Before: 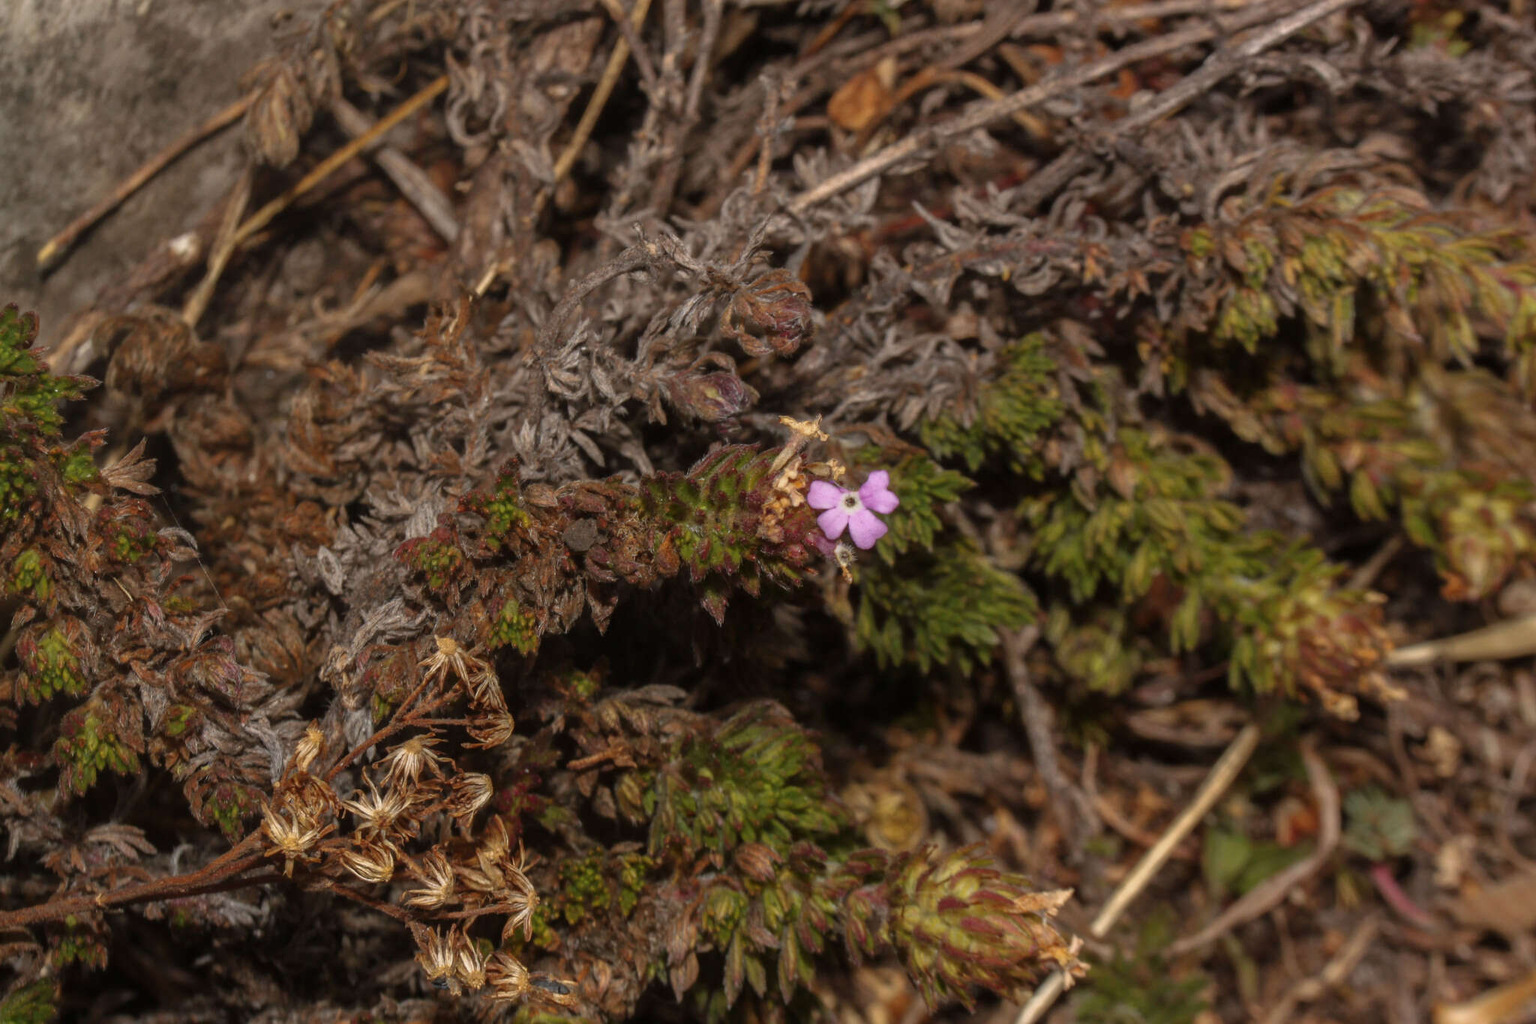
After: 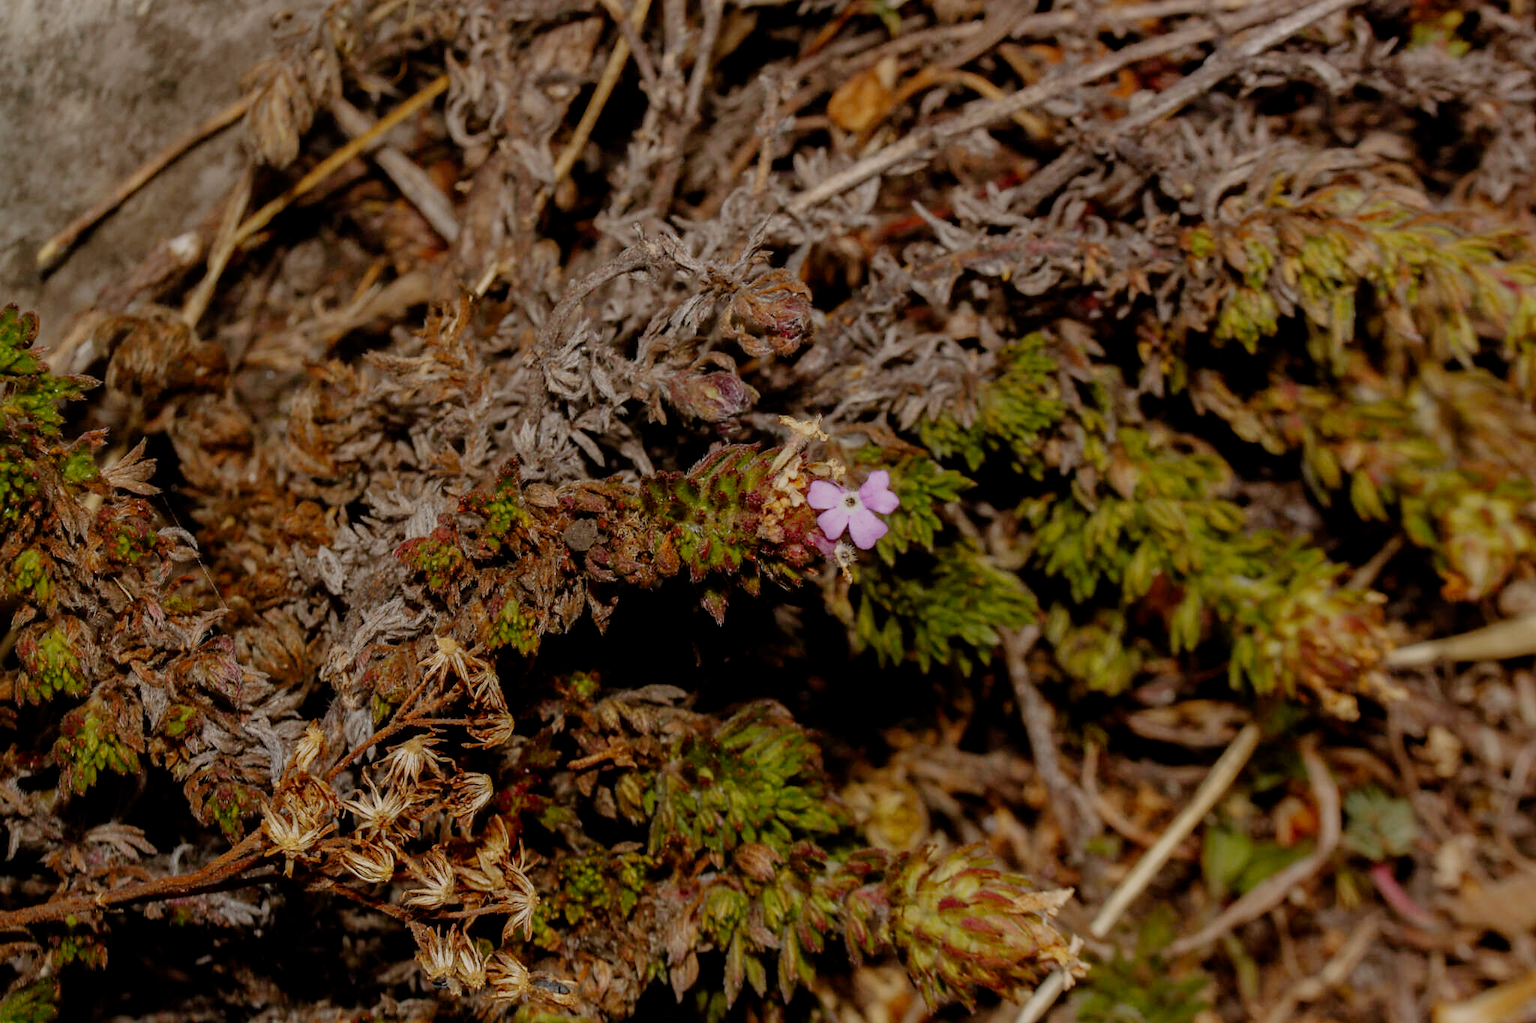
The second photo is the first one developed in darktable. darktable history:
sharpen: radius 1.868, amount 0.401, threshold 1.327
filmic rgb: middle gray luminance 17.94%, black relative exposure -7.51 EV, white relative exposure 8.45 EV, target black luminance 0%, hardness 2.23, latitude 18.68%, contrast 0.876, highlights saturation mix 6.24%, shadows ↔ highlights balance 10.81%, preserve chrominance no, color science v5 (2021)
exposure: black level correction 0.001, exposure 0.192 EV, compensate exposure bias true, compensate highlight preservation false
color zones: curves: ch0 [(0, 0.5) (0.143, 0.5) (0.286, 0.5) (0.429, 0.5) (0.571, 0.5) (0.714, 0.476) (0.857, 0.5) (1, 0.5)]; ch2 [(0, 0.5) (0.143, 0.5) (0.286, 0.5) (0.429, 0.5) (0.571, 0.5) (0.714, 0.487) (0.857, 0.5) (1, 0.5)]
